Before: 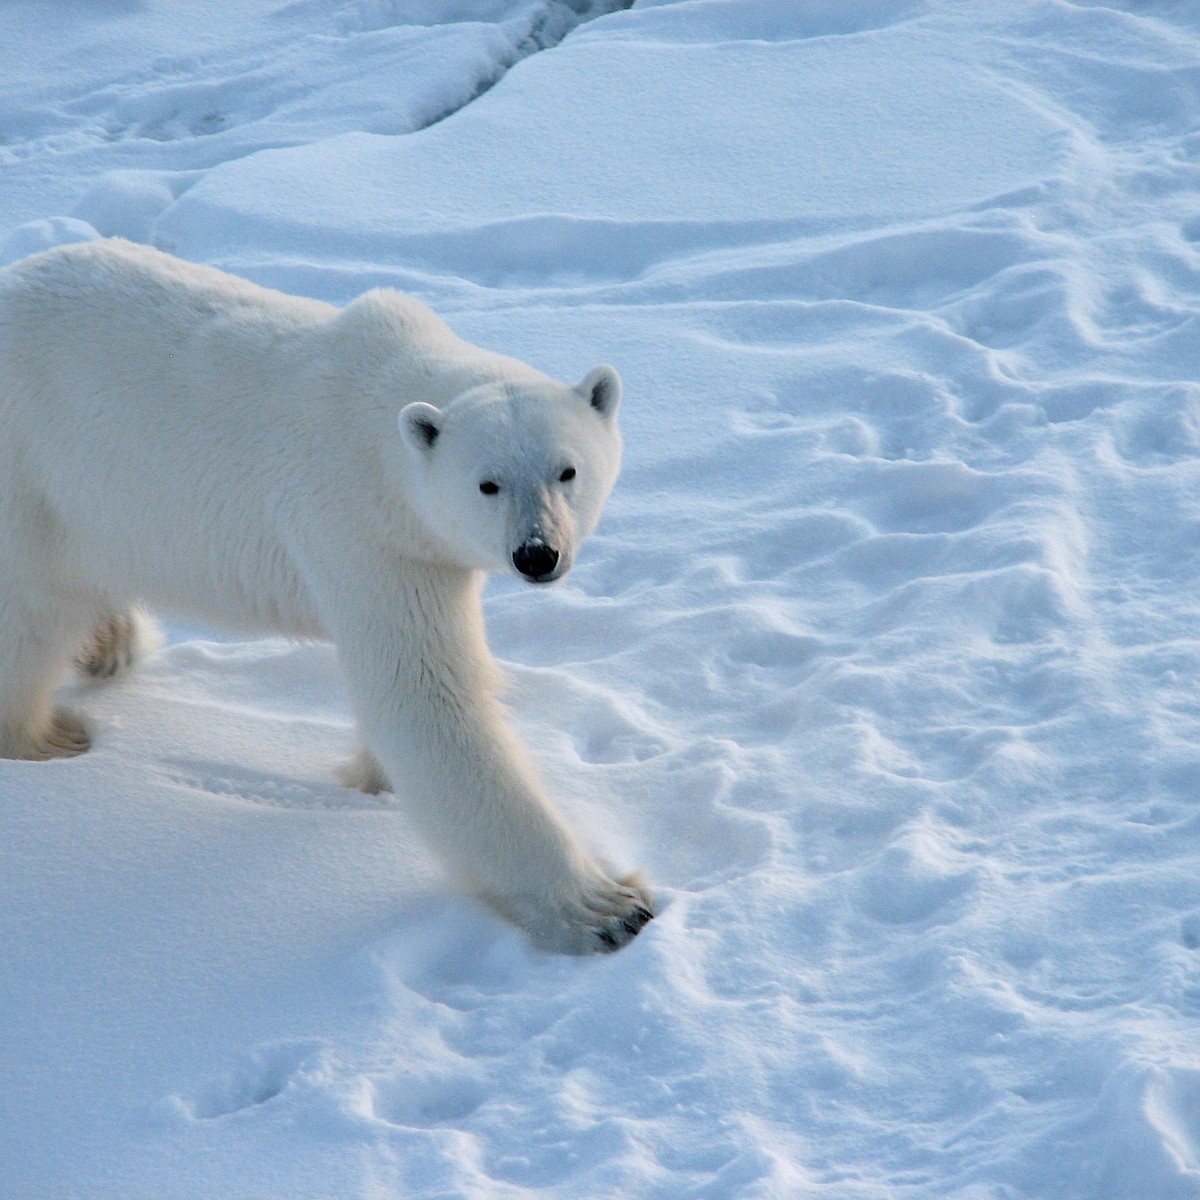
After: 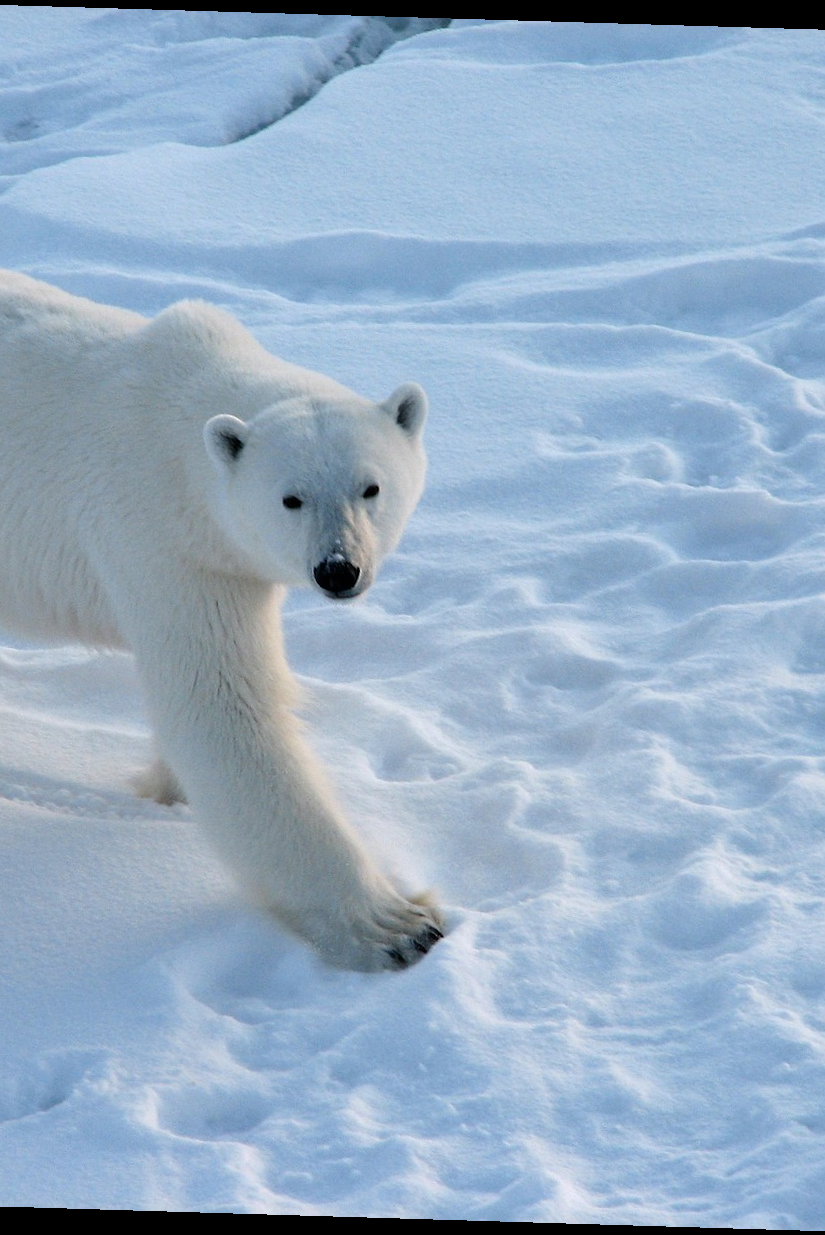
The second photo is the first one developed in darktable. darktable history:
crop and rotate: left 17.732%, right 15.423%
rotate and perspective: rotation 1.72°, automatic cropping off
